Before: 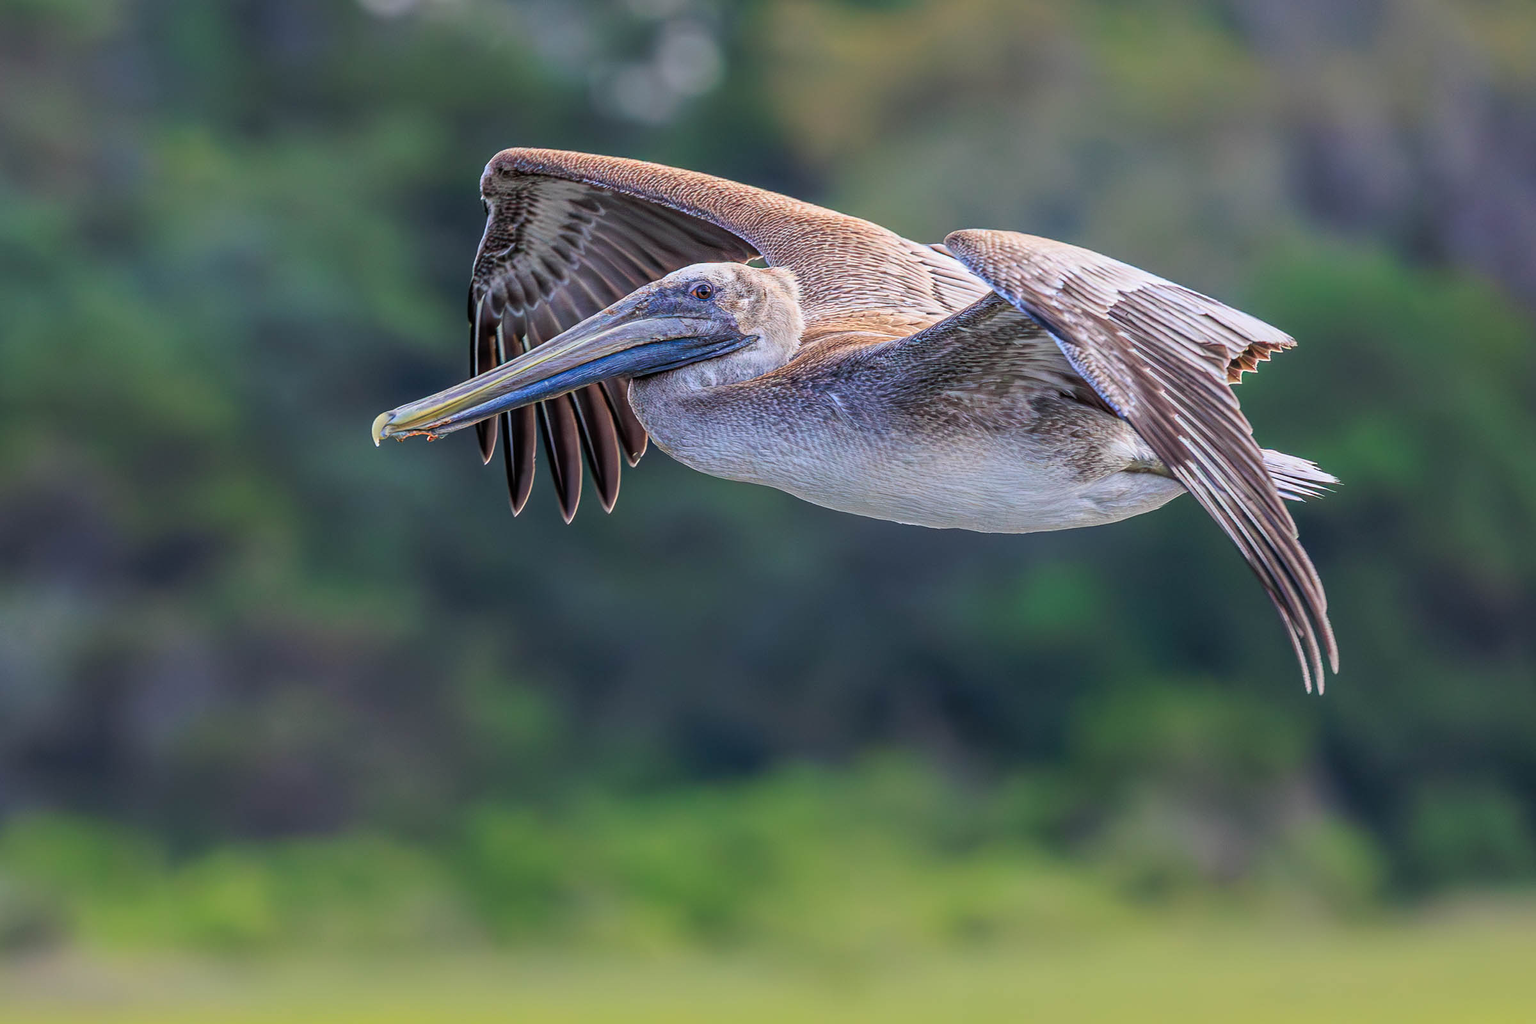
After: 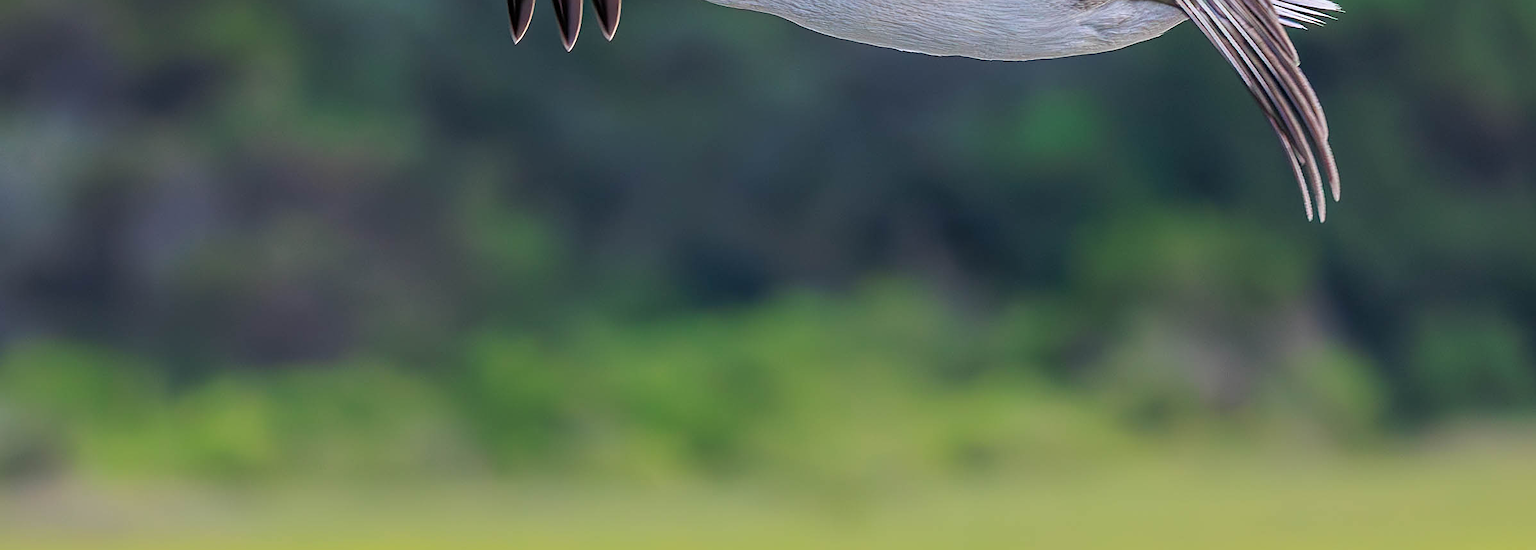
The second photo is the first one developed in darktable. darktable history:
sharpen: on, module defaults
crop and rotate: top 46.31%, right 0.08%
